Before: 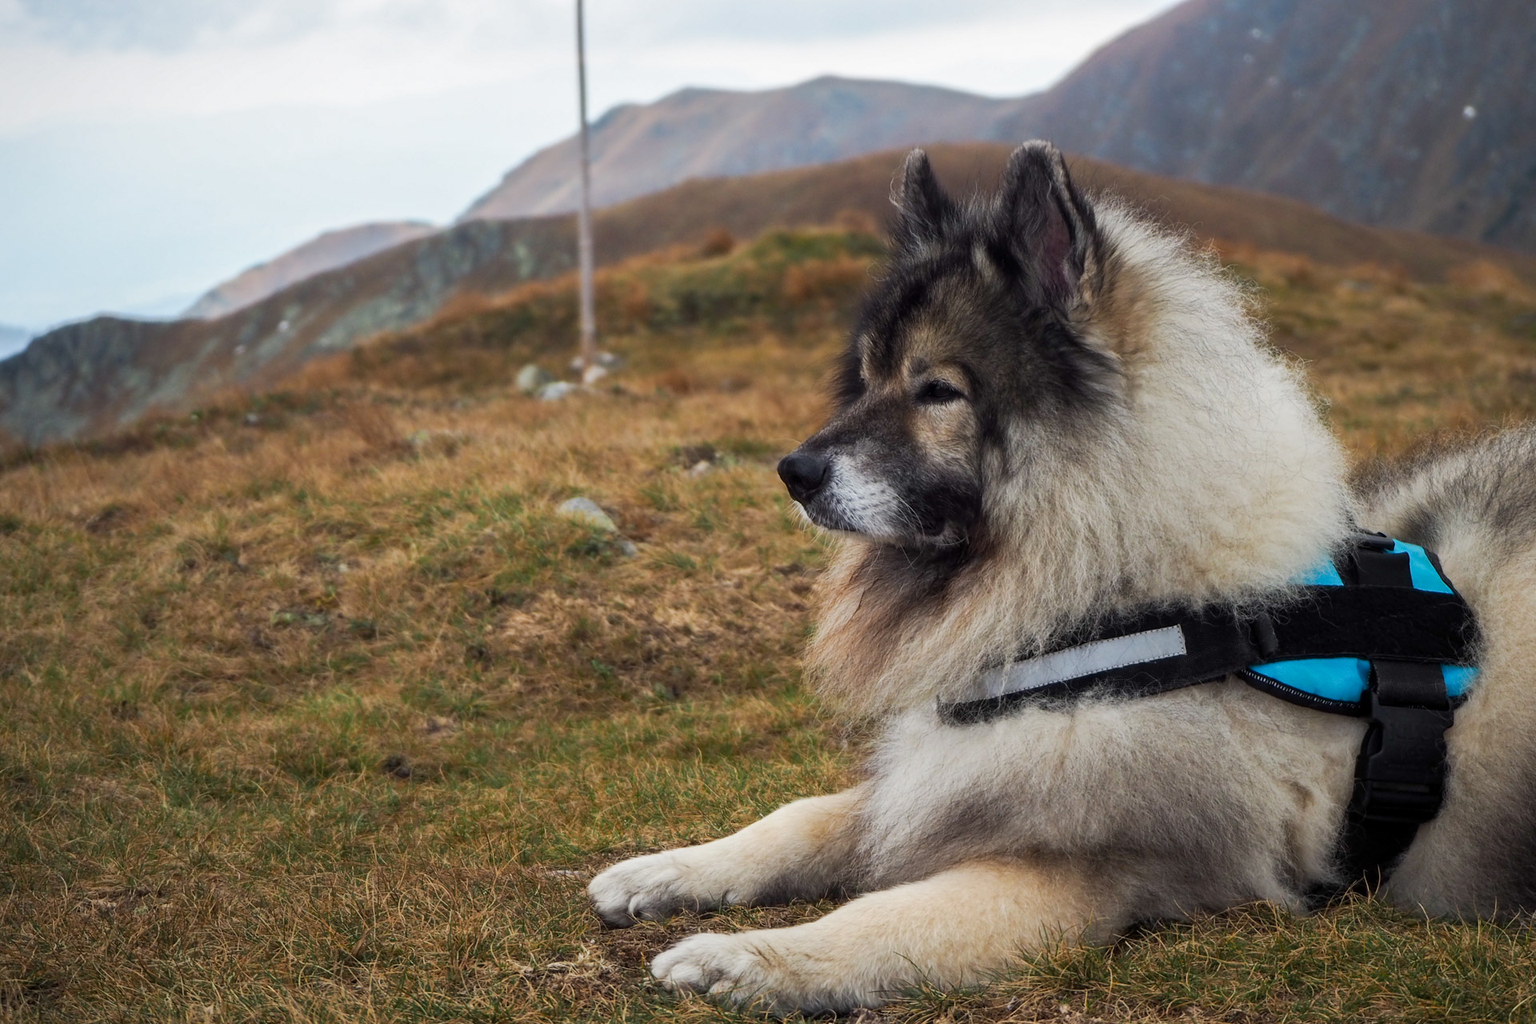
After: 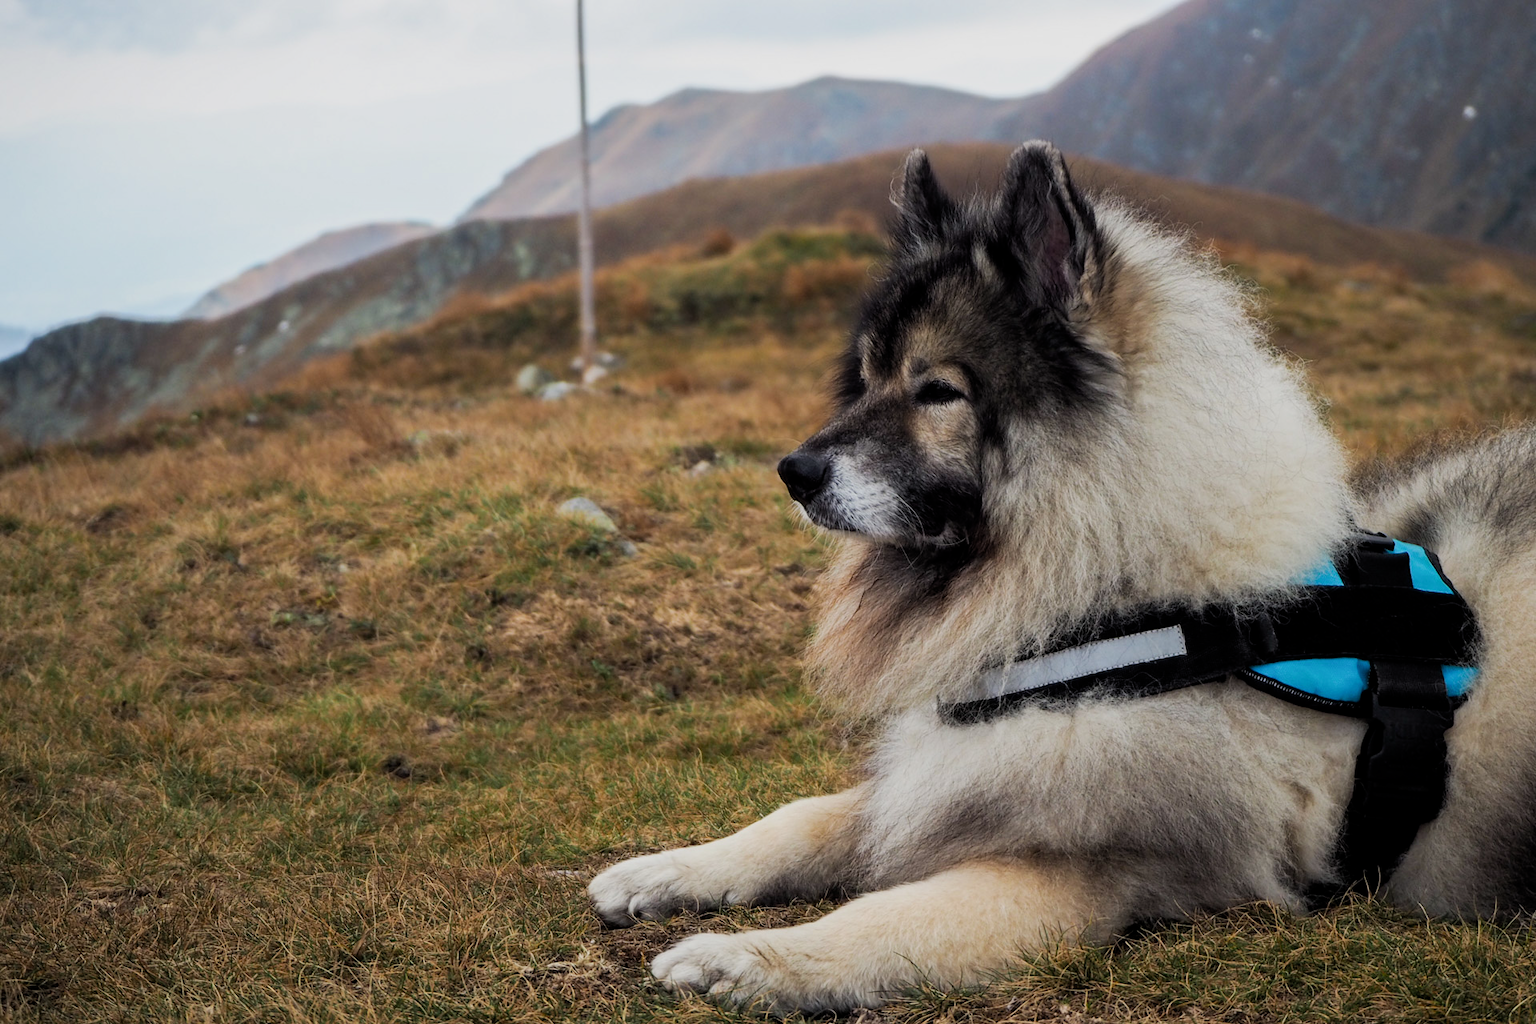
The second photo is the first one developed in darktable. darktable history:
filmic rgb: middle gray luminance 9.41%, black relative exposure -10.63 EV, white relative exposure 3.43 EV, target black luminance 0%, hardness 5.95, latitude 59.66%, contrast 1.09, highlights saturation mix 5.47%, shadows ↔ highlights balance 29.47%
